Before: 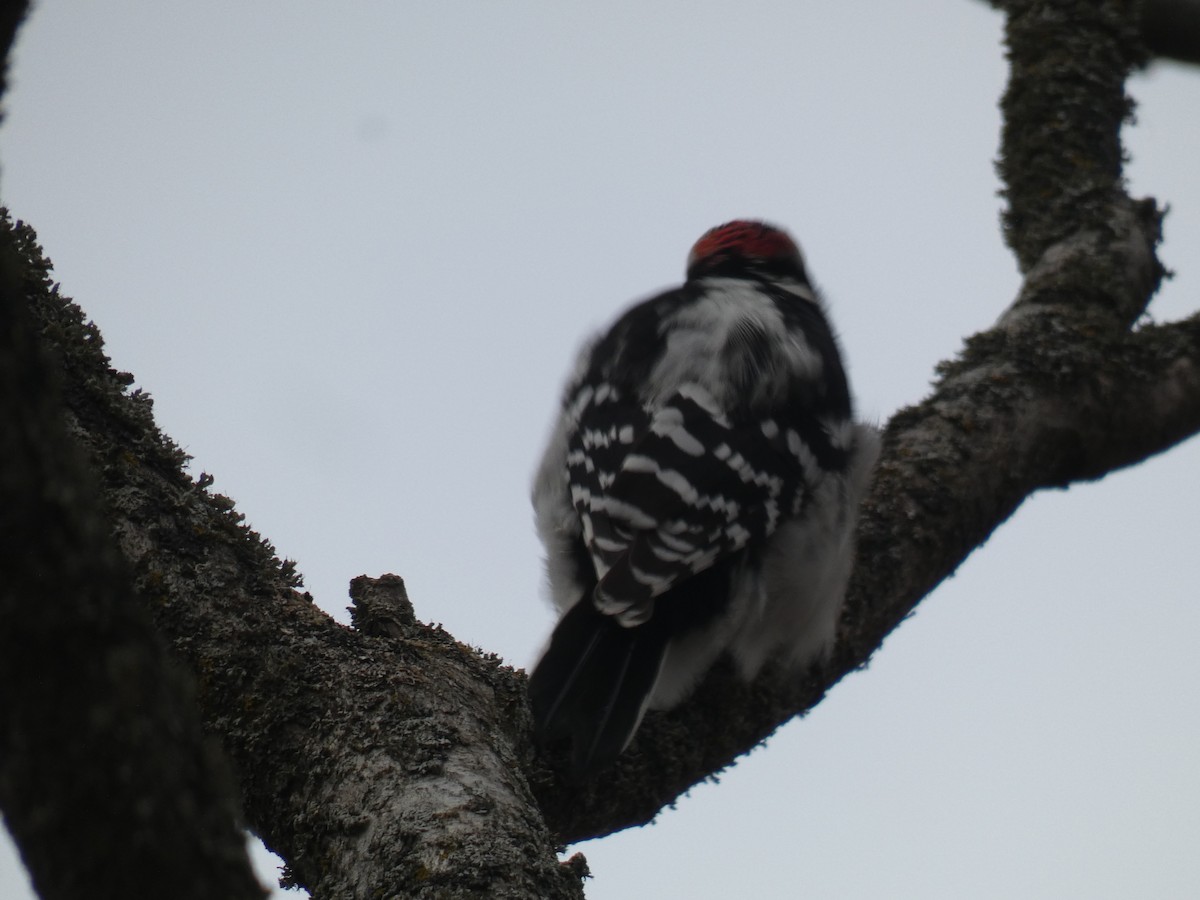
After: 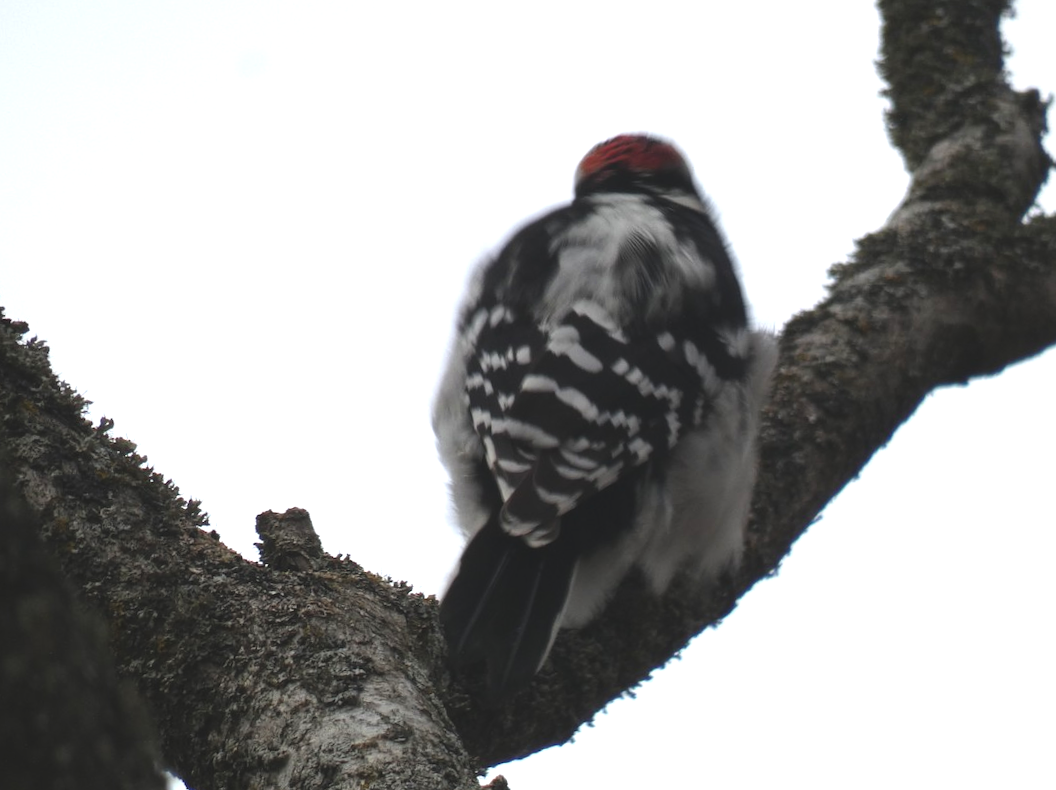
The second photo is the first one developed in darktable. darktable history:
crop and rotate: angle 3.22°, left 5.482%, top 5.709%
exposure: black level correction -0.005, exposure 1.005 EV, compensate exposure bias true, compensate highlight preservation false
tone equalizer: edges refinement/feathering 500, mask exposure compensation -1.57 EV, preserve details no
